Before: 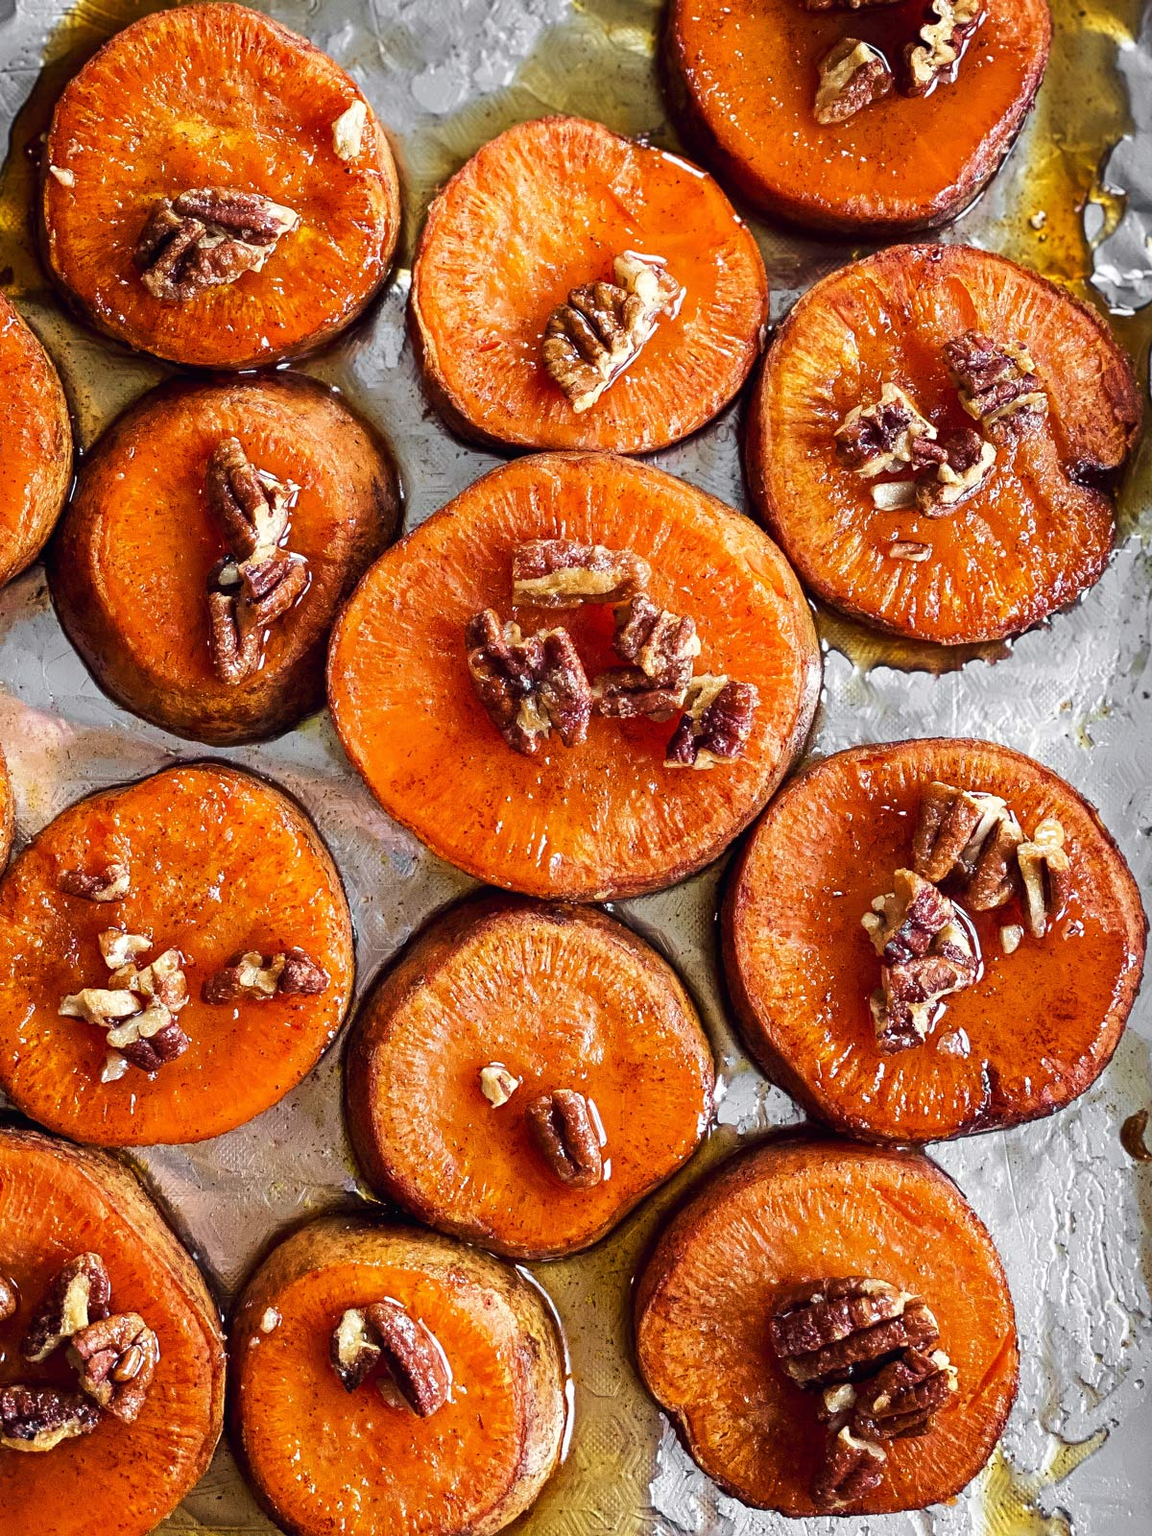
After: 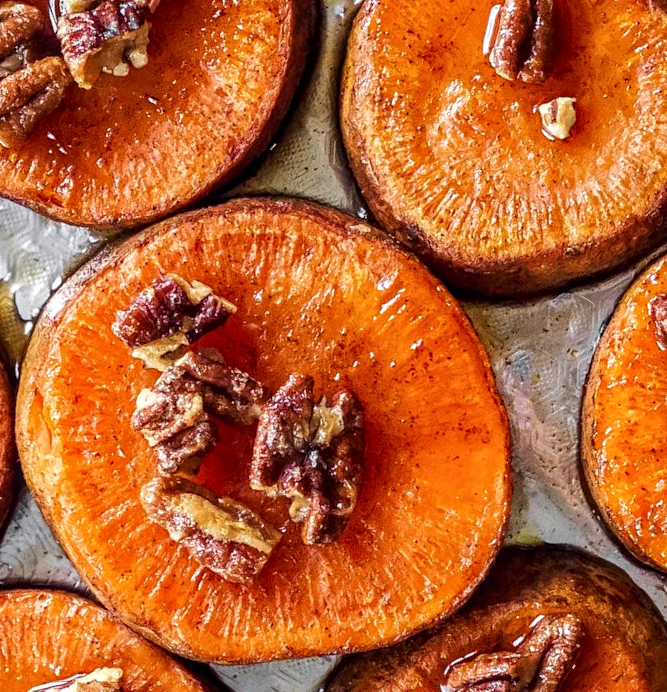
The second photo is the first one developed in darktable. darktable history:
crop and rotate: angle 148.36°, left 9.184%, top 15.684%, right 4.567%, bottom 17.161%
local contrast: on, module defaults
